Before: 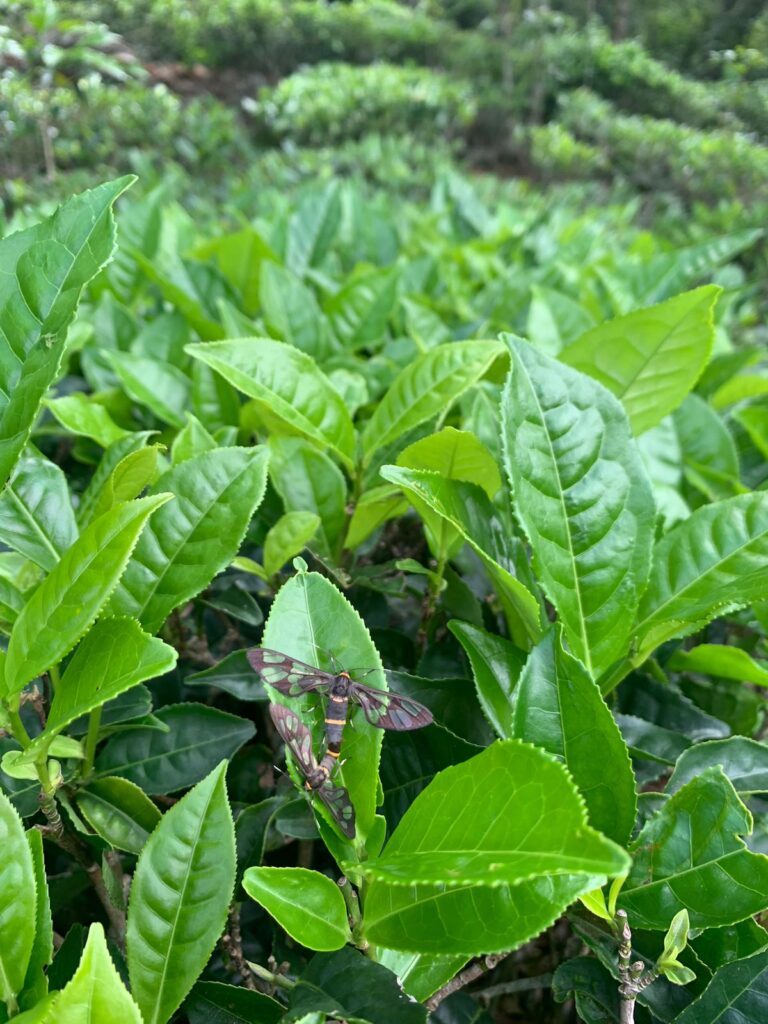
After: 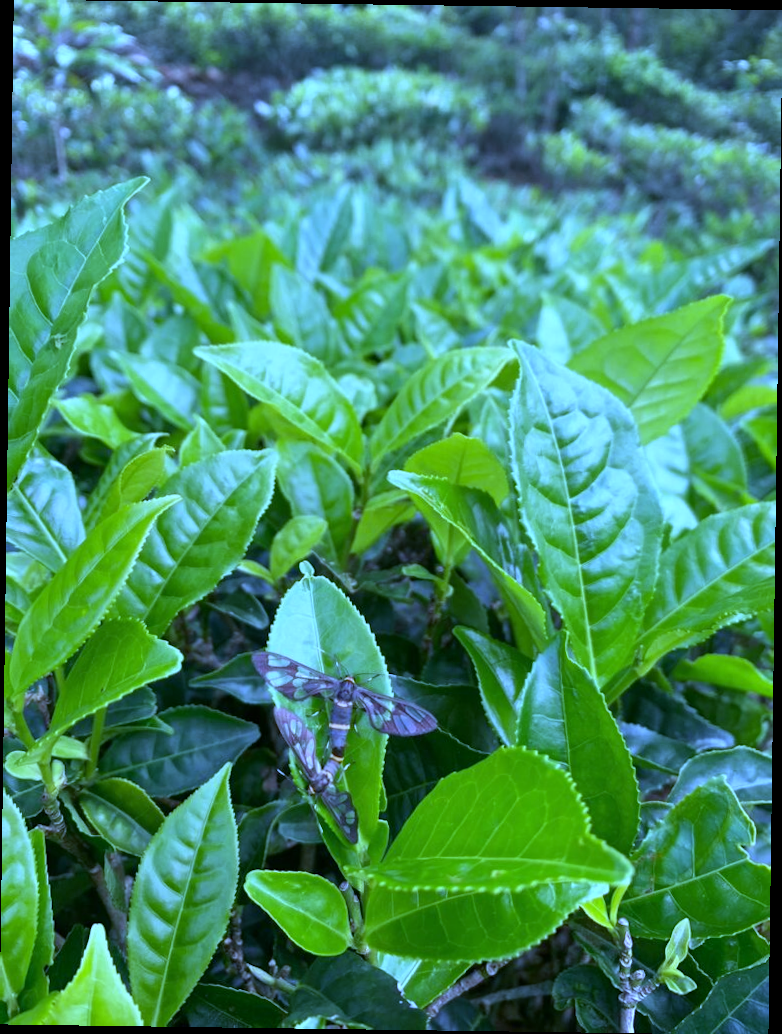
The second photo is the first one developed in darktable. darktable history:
rotate and perspective: rotation 0.8°, automatic cropping off
white balance: red 0.766, blue 1.537
